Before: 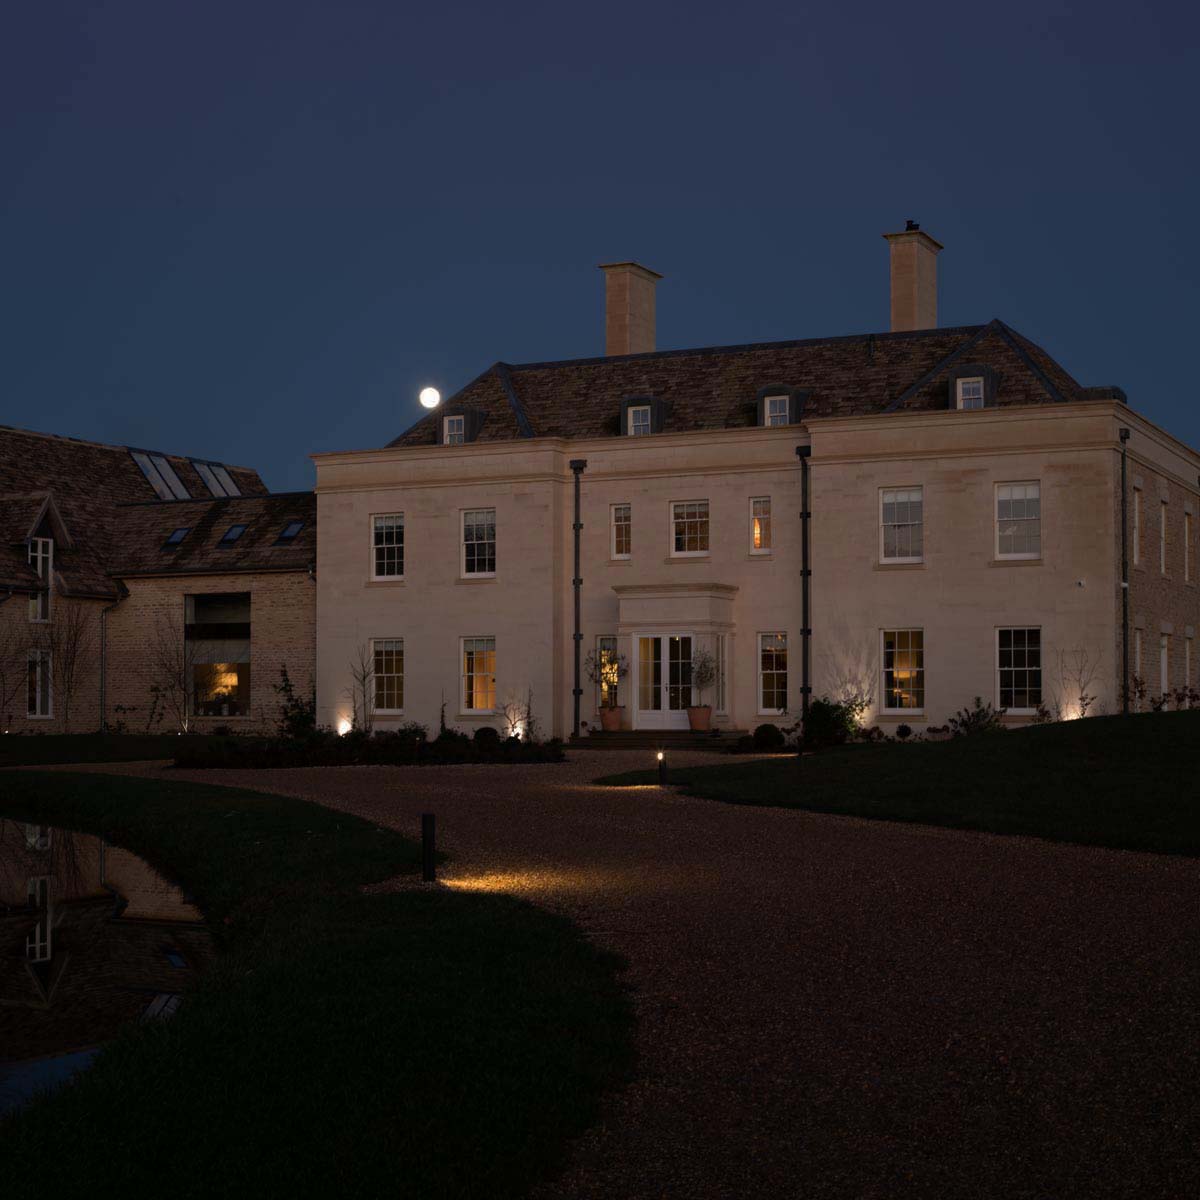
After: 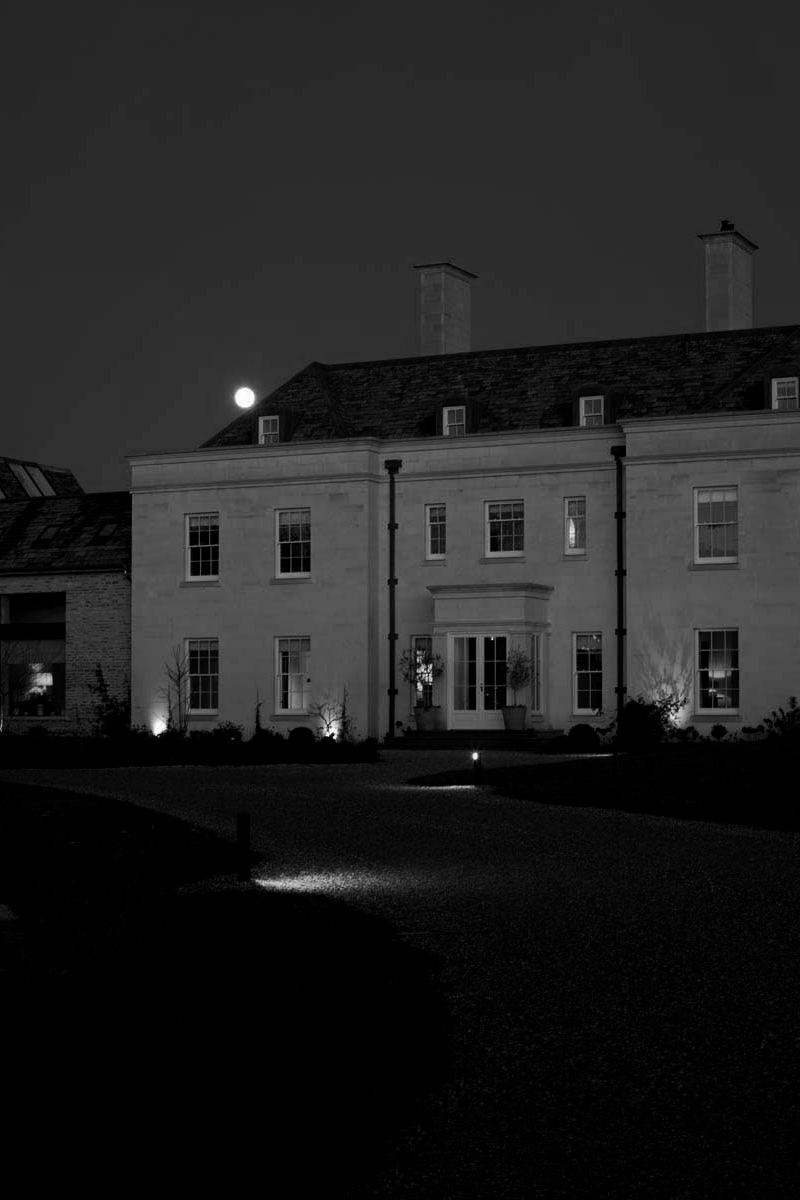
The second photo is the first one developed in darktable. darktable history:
color balance rgb: linear chroma grading › global chroma 8.33%, perceptual saturation grading › global saturation 18.52%, global vibrance 7.87%
crop and rotate: left 15.446%, right 17.836%
monochrome: on, module defaults
tone curve: curves: ch0 [(0.029, 0) (0.134, 0.063) (0.249, 0.198) (0.378, 0.365) (0.499, 0.529) (1, 1)], color space Lab, linked channels, preserve colors none
